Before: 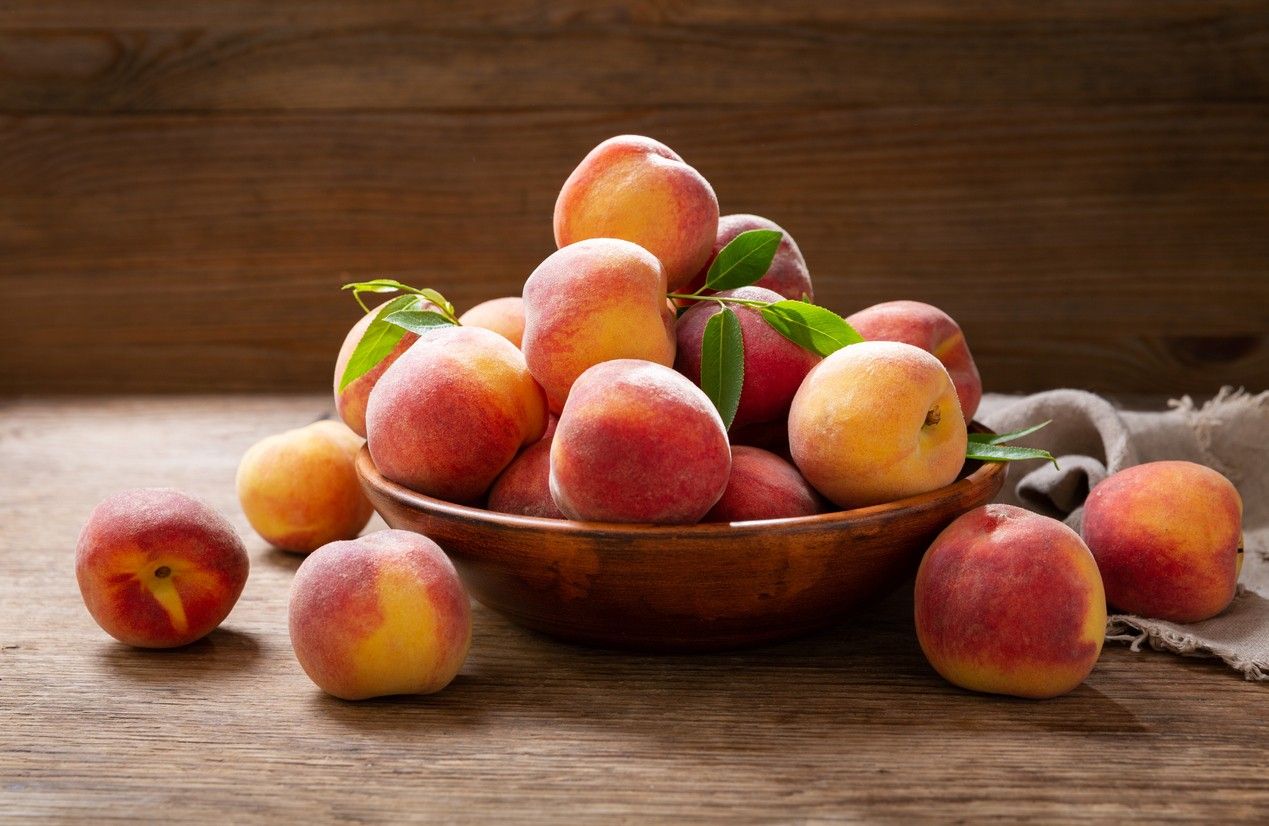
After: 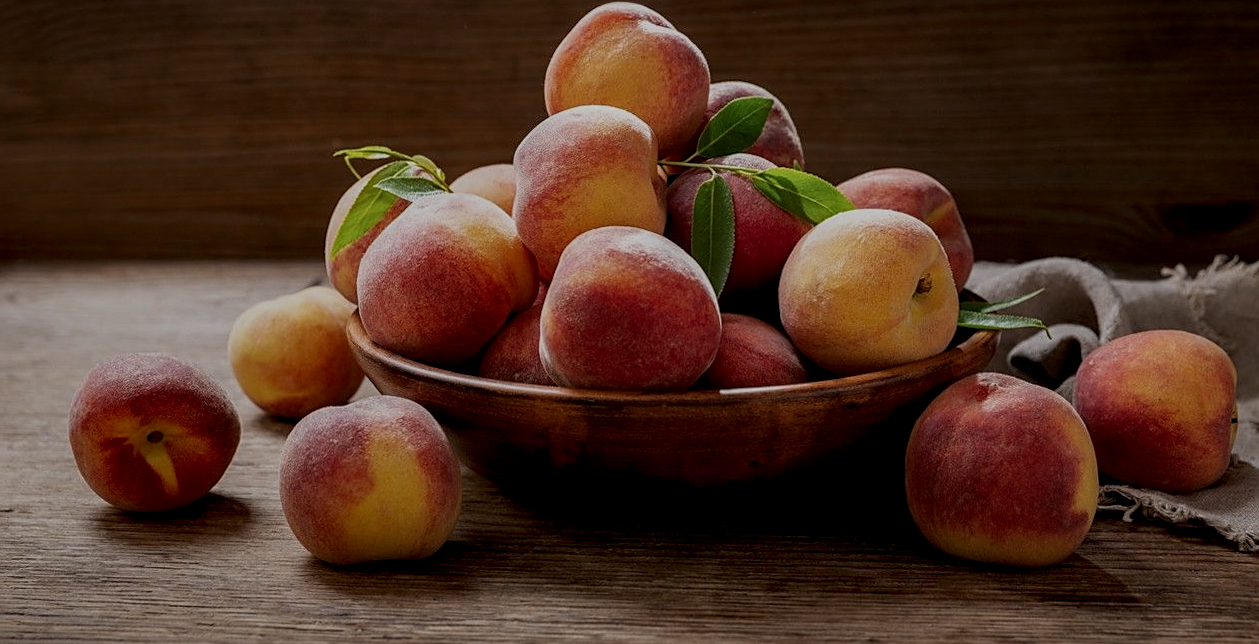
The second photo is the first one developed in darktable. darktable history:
sharpen: on, module defaults
exposure: exposure -1.468 EV, compensate highlight preservation false
rotate and perspective: rotation 0.192°, lens shift (horizontal) -0.015, crop left 0.005, crop right 0.996, crop top 0.006, crop bottom 0.99
crop and rotate: top 15.774%, bottom 5.506%
local contrast: highlights 20%, detail 150%
